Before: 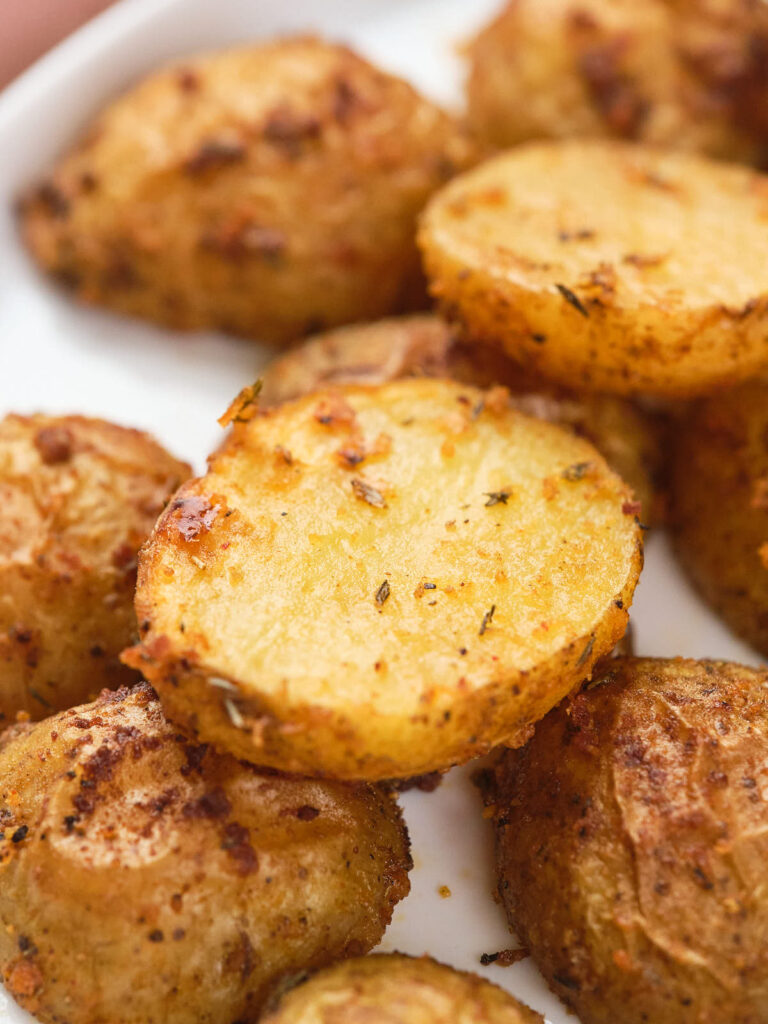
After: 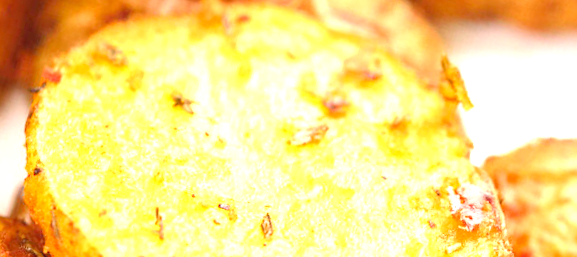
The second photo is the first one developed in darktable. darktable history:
exposure: black level correction 0, exposure 0.7 EV, compensate exposure bias true, compensate highlight preservation false
levels: levels [0.036, 0.364, 0.827]
crop and rotate: angle 16.12°, top 30.835%, bottom 35.653%
